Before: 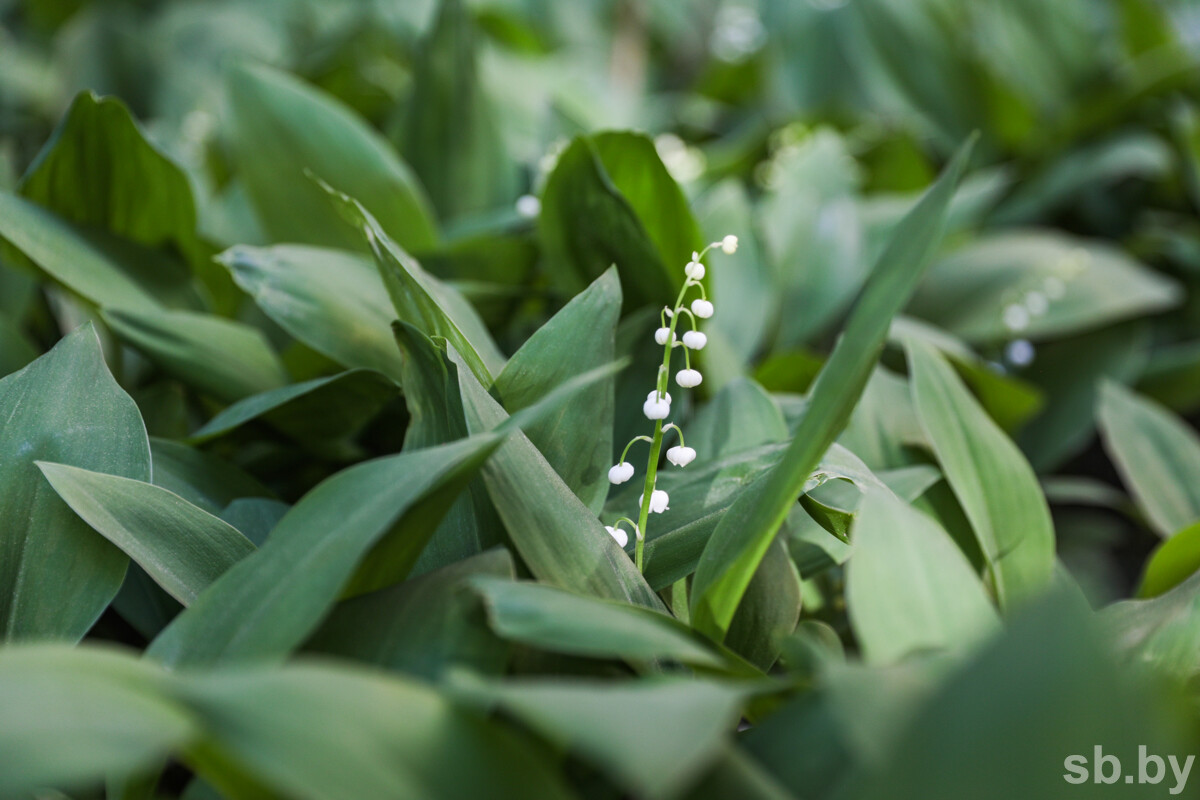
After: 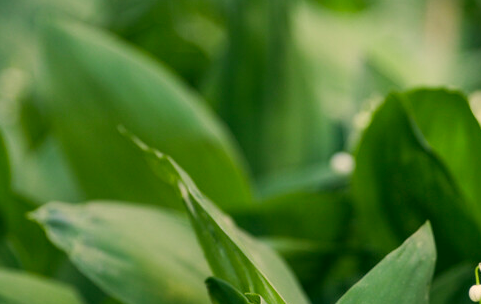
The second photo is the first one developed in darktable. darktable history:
crop: left 15.513%, top 5.433%, right 44.346%, bottom 56.534%
color correction: highlights a* 4.71, highlights b* 25.01, shadows a* -15.59, shadows b* 3.74
